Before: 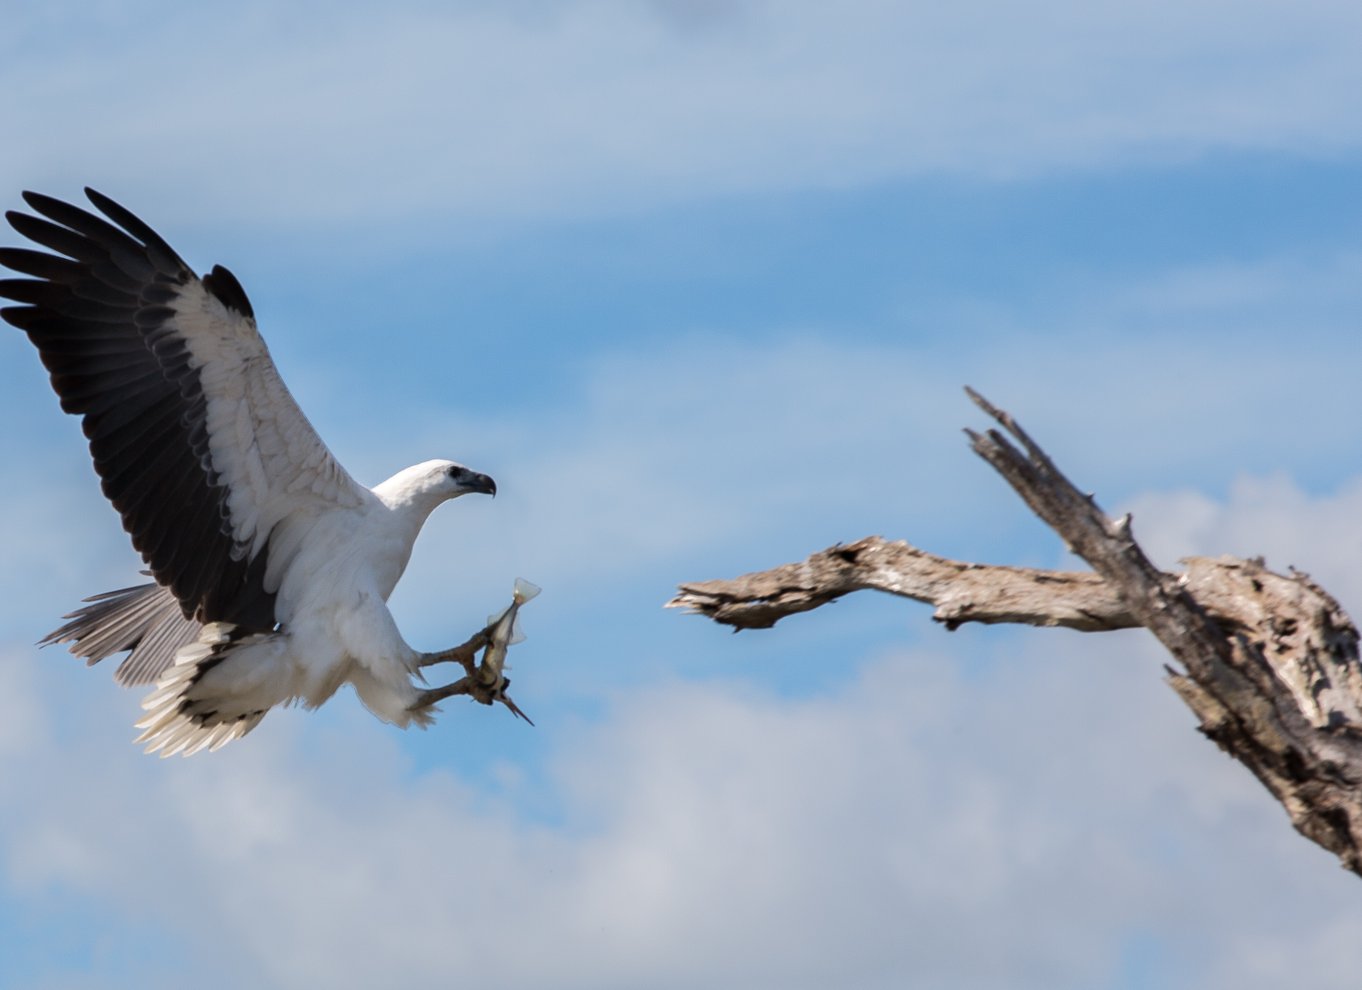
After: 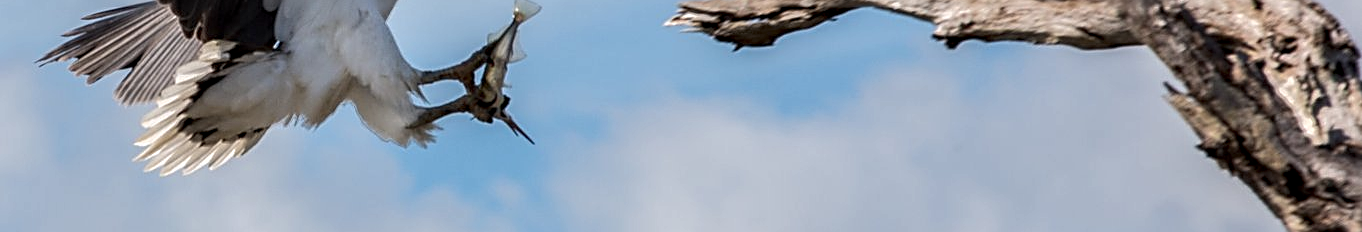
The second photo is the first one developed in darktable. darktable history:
sharpen: radius 2.549, amount 0.637
local contrast: highlights 39%, shadows 62%, detail 136%, midtone range 0.52
crop and rotate: top 58.795%, bottom 17.76%
